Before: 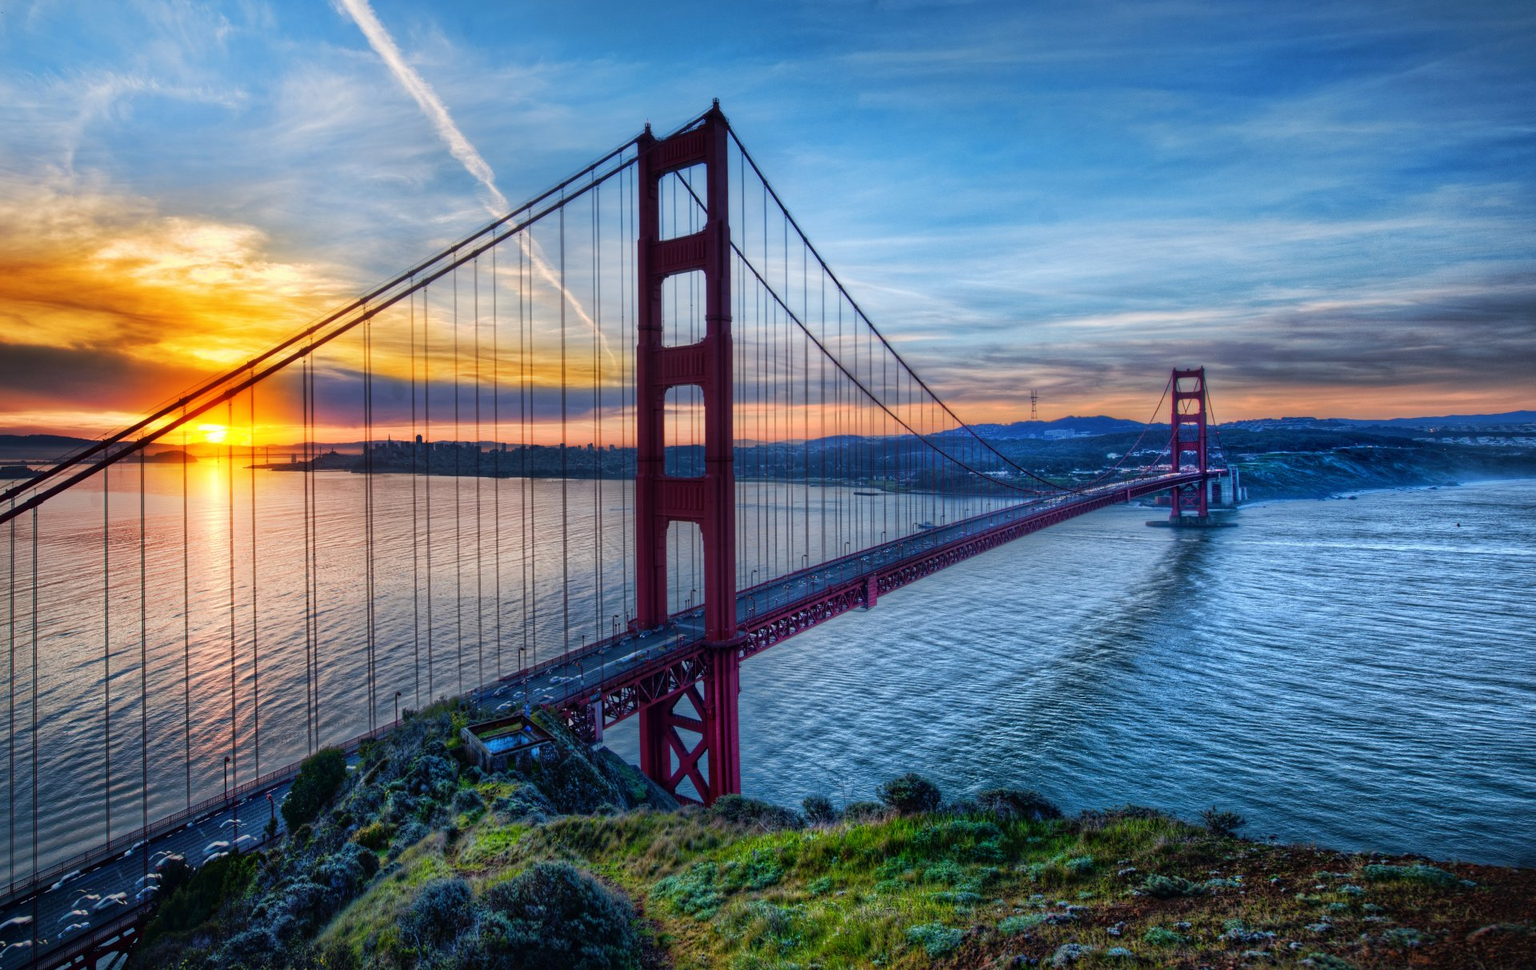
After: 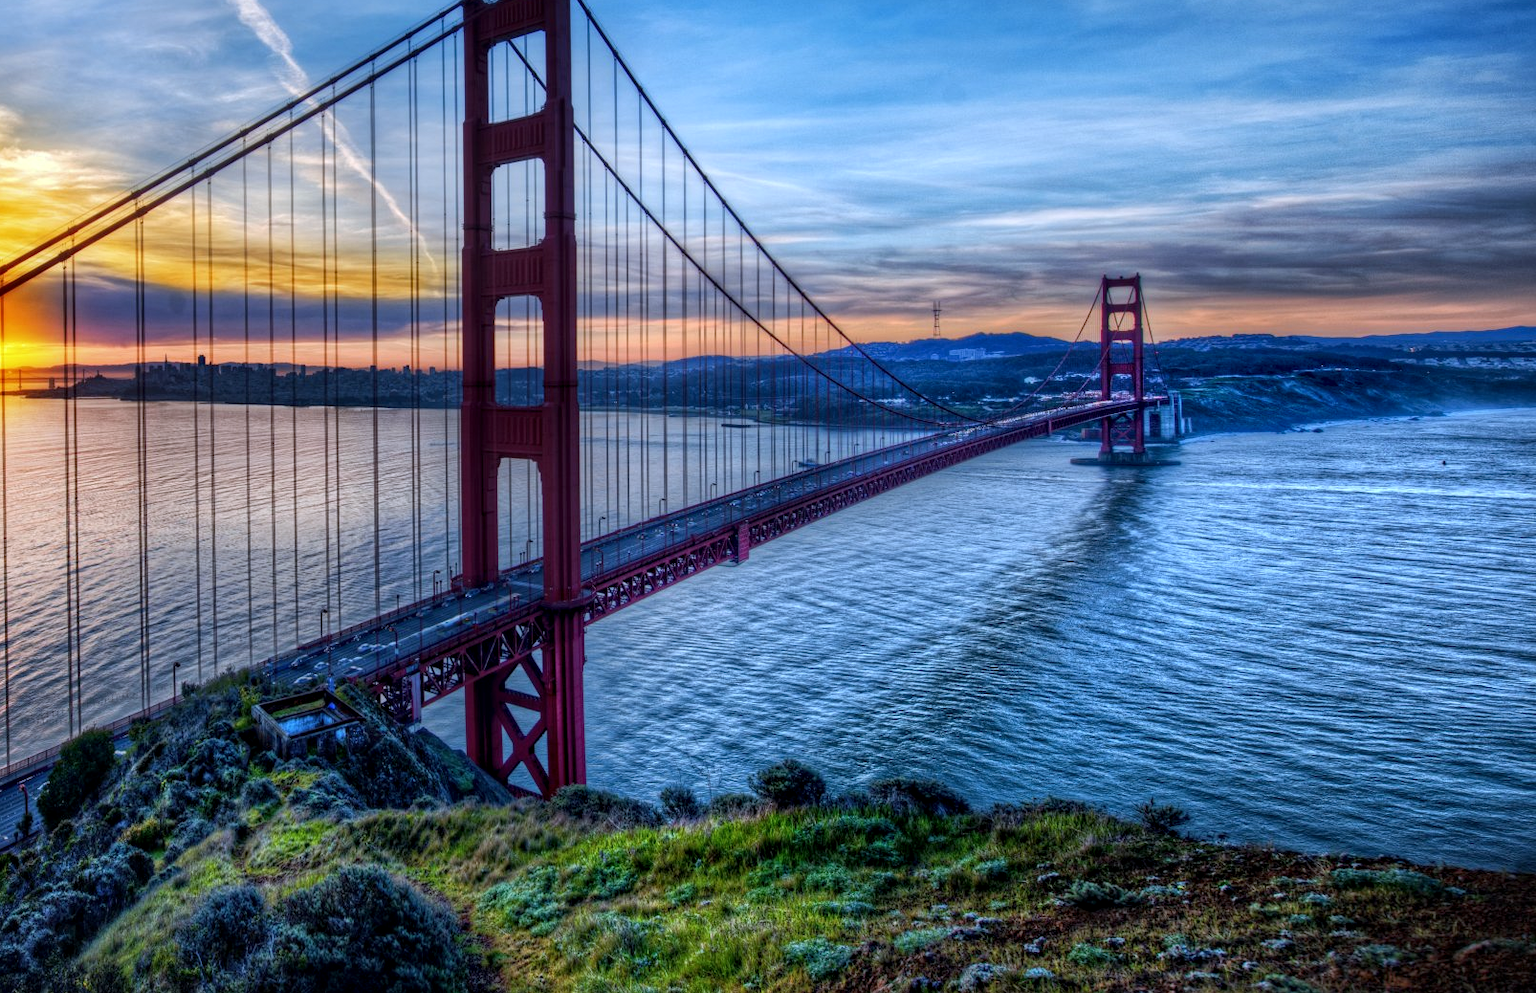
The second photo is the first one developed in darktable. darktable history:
local contrast: detail 130%
white balance: red 0.954, blue 1.079
crop: left 16.315%, top 14.246%
